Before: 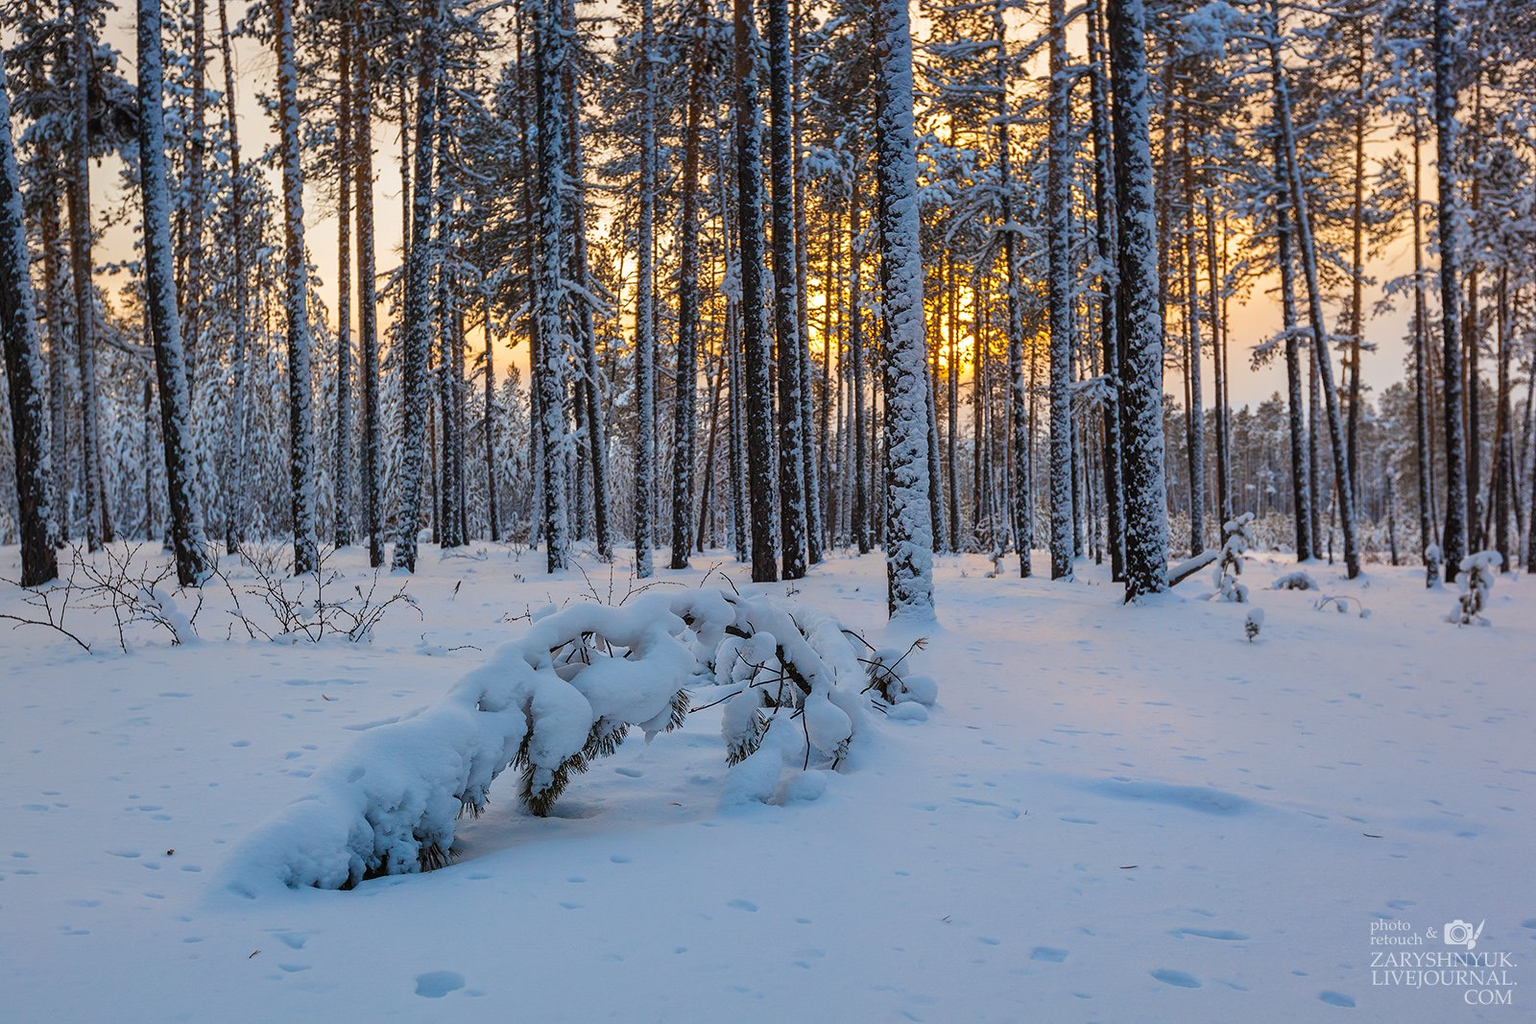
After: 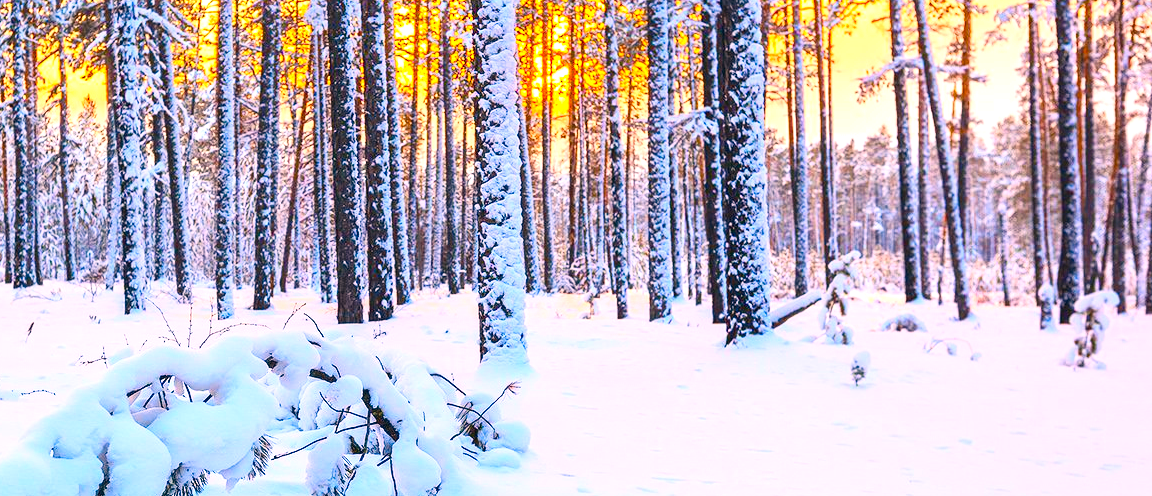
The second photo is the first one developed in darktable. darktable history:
color balance rgb: linear chroma grading › global chroma 6.797%, perceptual saturation grading › global saturation 20%, perceptual saturation grading › highlights -25.914%, perceptual saturation grading › shadows 24.887%, global vibrance 9.612%
shadows and highlights: shadows -8.93, white point adjustment 1.41, highlights 8.89
crop and rotate: left 27.965%, top 26.561%, bottom 26.939%
tone equalizer: on, module defaults
contrast brightness saturation: contrast 0.203, brightness 0.195, saturation 0.815
exposure: black level correction 0, exposure 1.2 EV, compensate highlight preservation false
color correction: highlights a* 14.11, highlights b* 5.95, shadows a* -6.08, shadows b* -15.7, saturation 0.835
